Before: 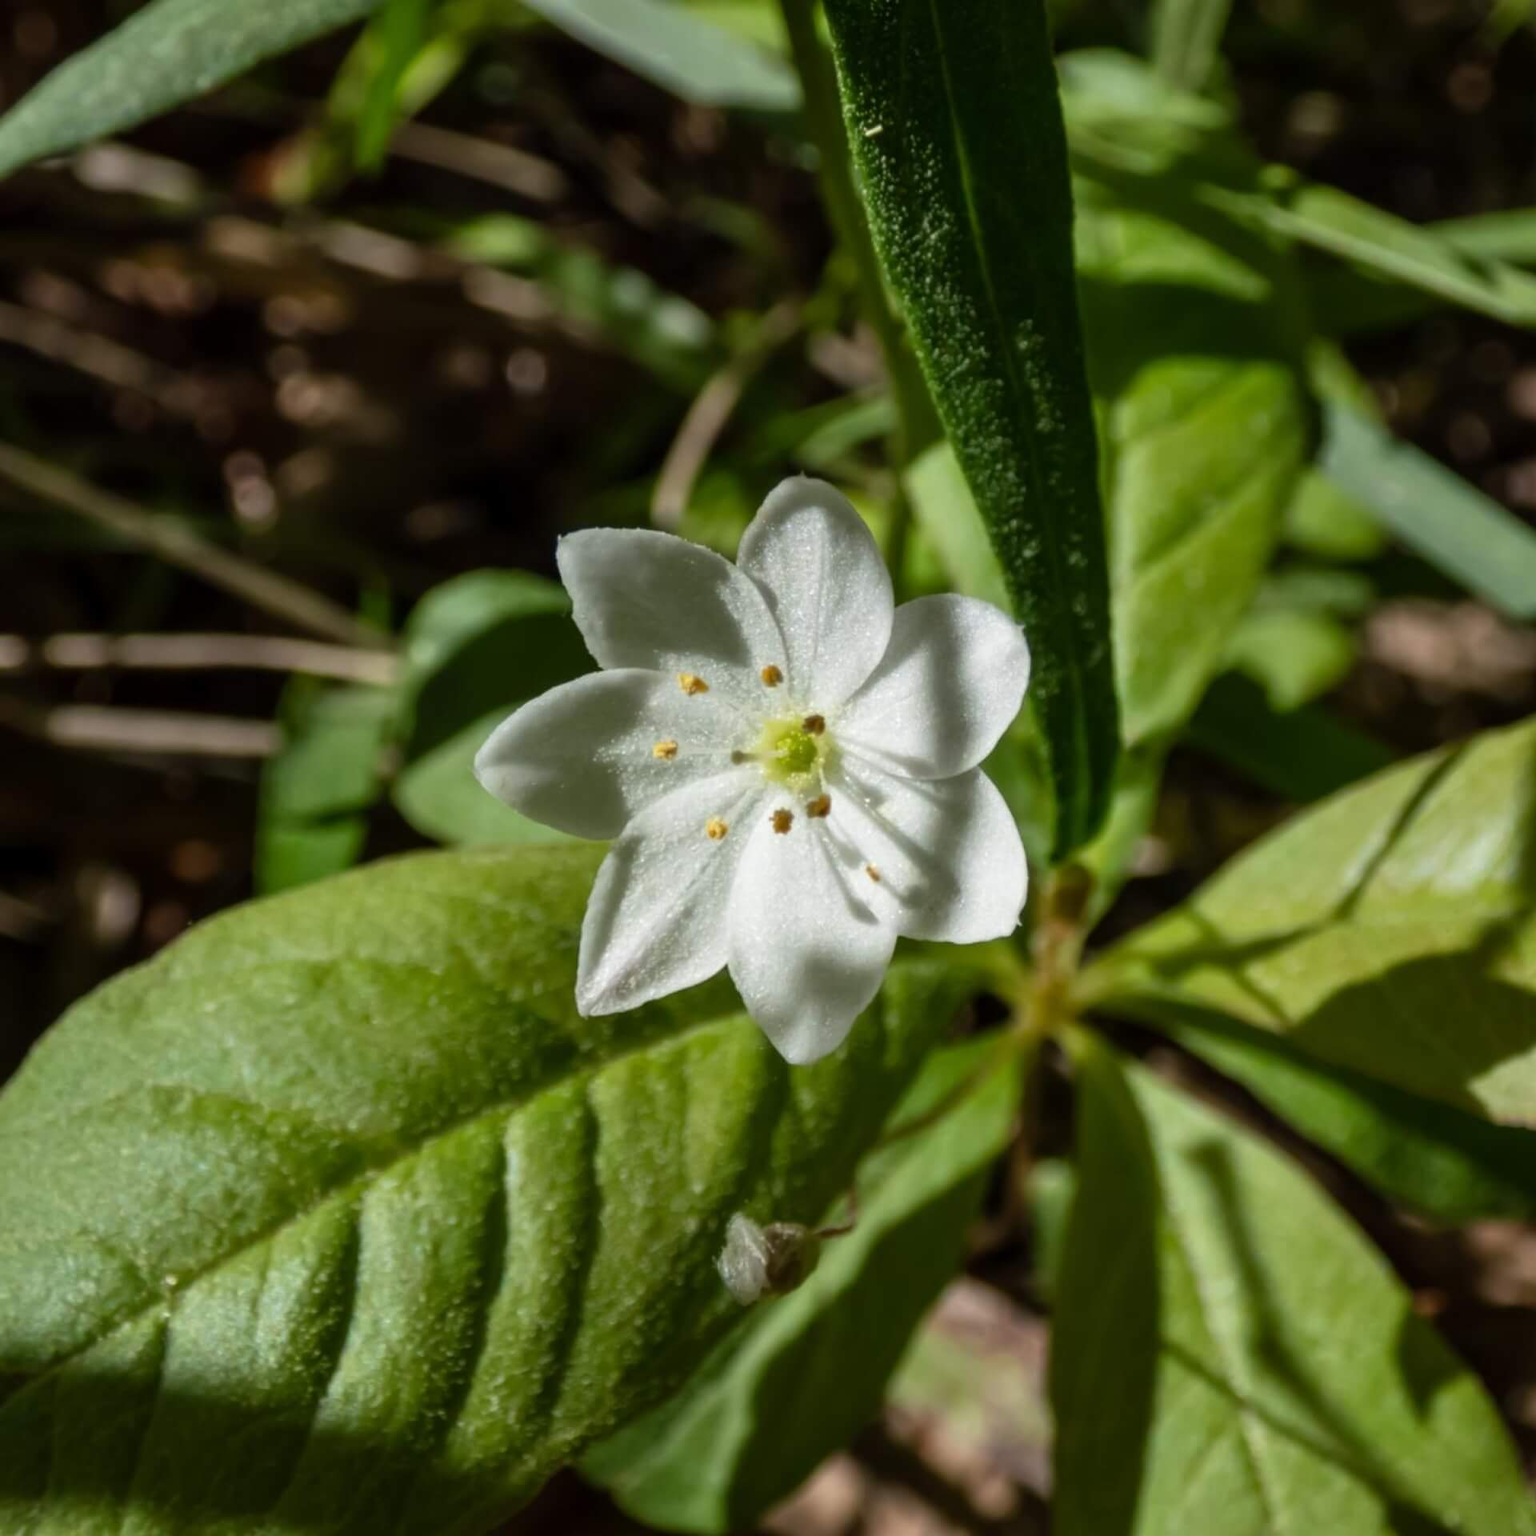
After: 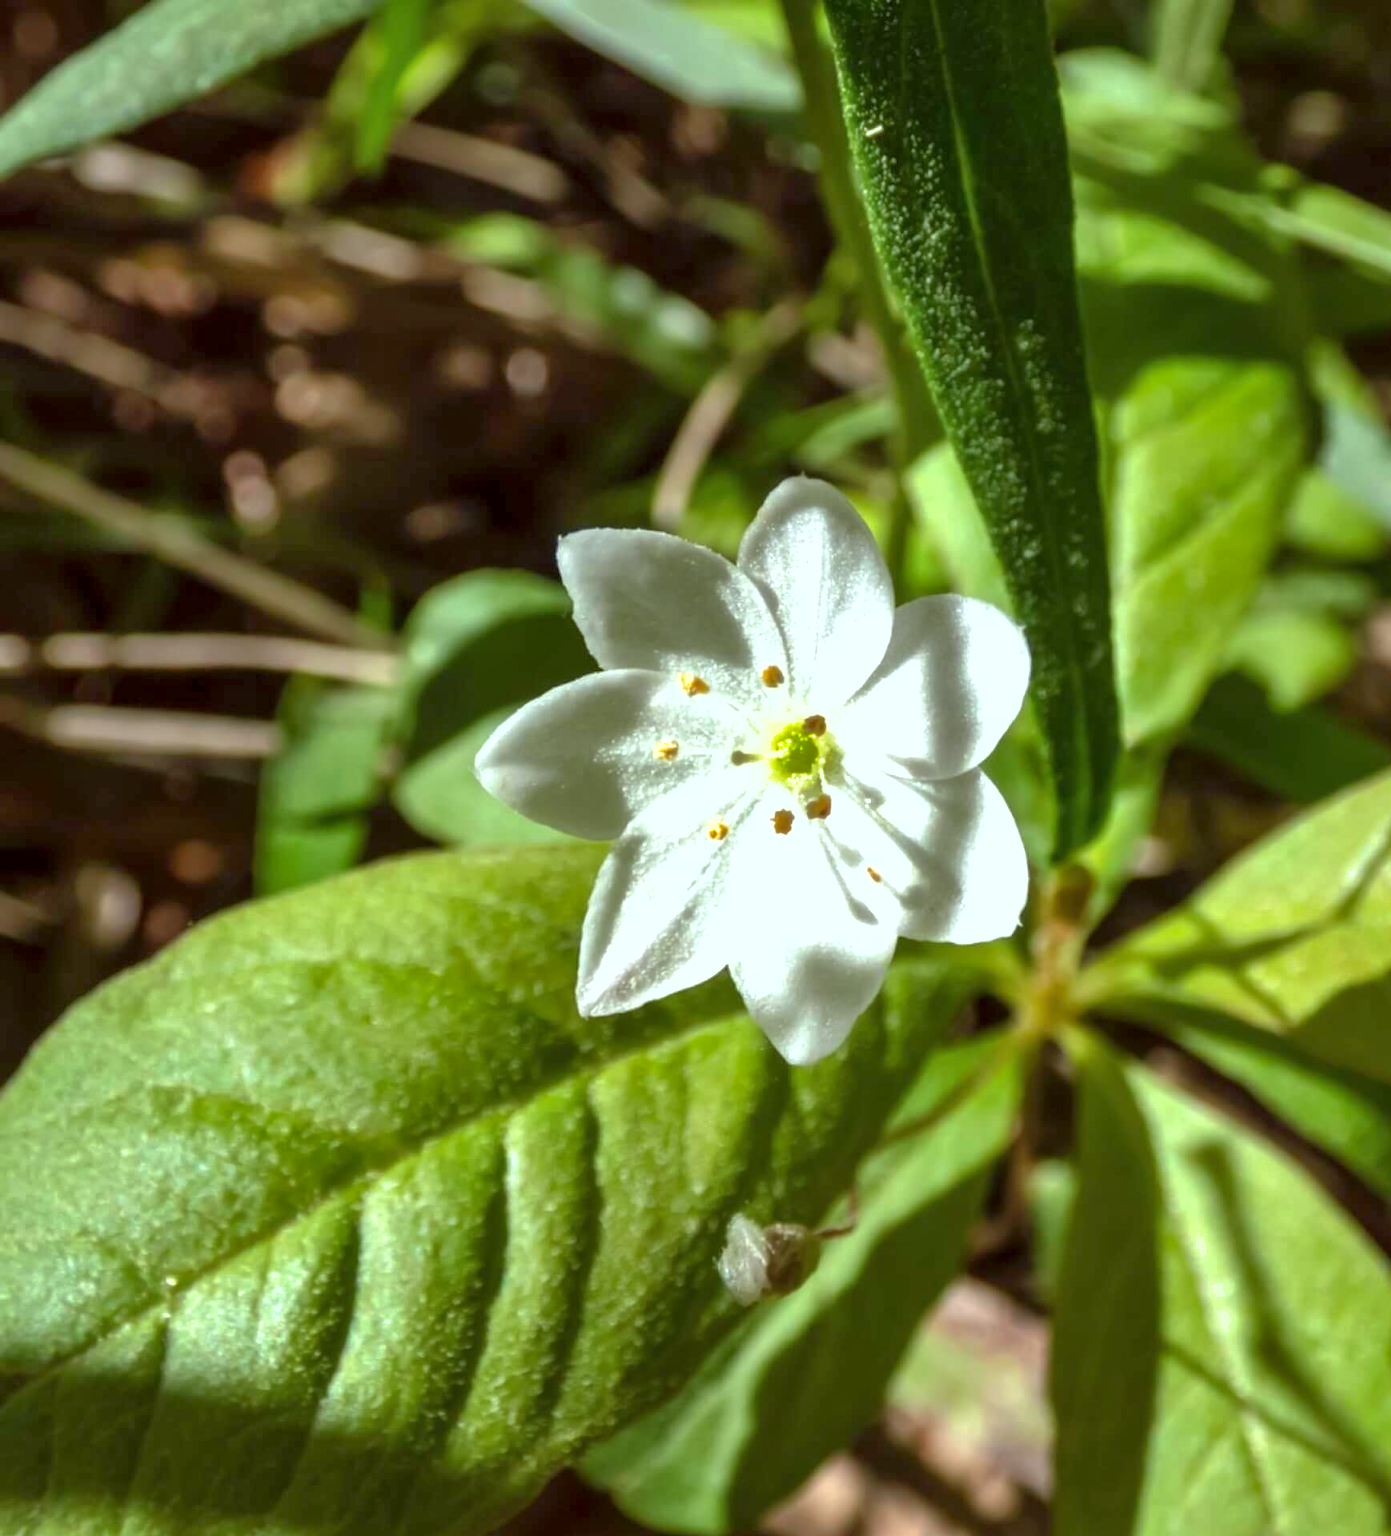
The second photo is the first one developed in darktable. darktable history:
shadows and highlights: on, module defaults
exposure: black level correction 0, exposure 0.948 EV, compensate highlight preservation false
color correction: highlights a* -5.11, highlights b* -3.71, shadows a* 3.86, shadows b* 4.2
crop: right 9.477%, bottom 0.04%
